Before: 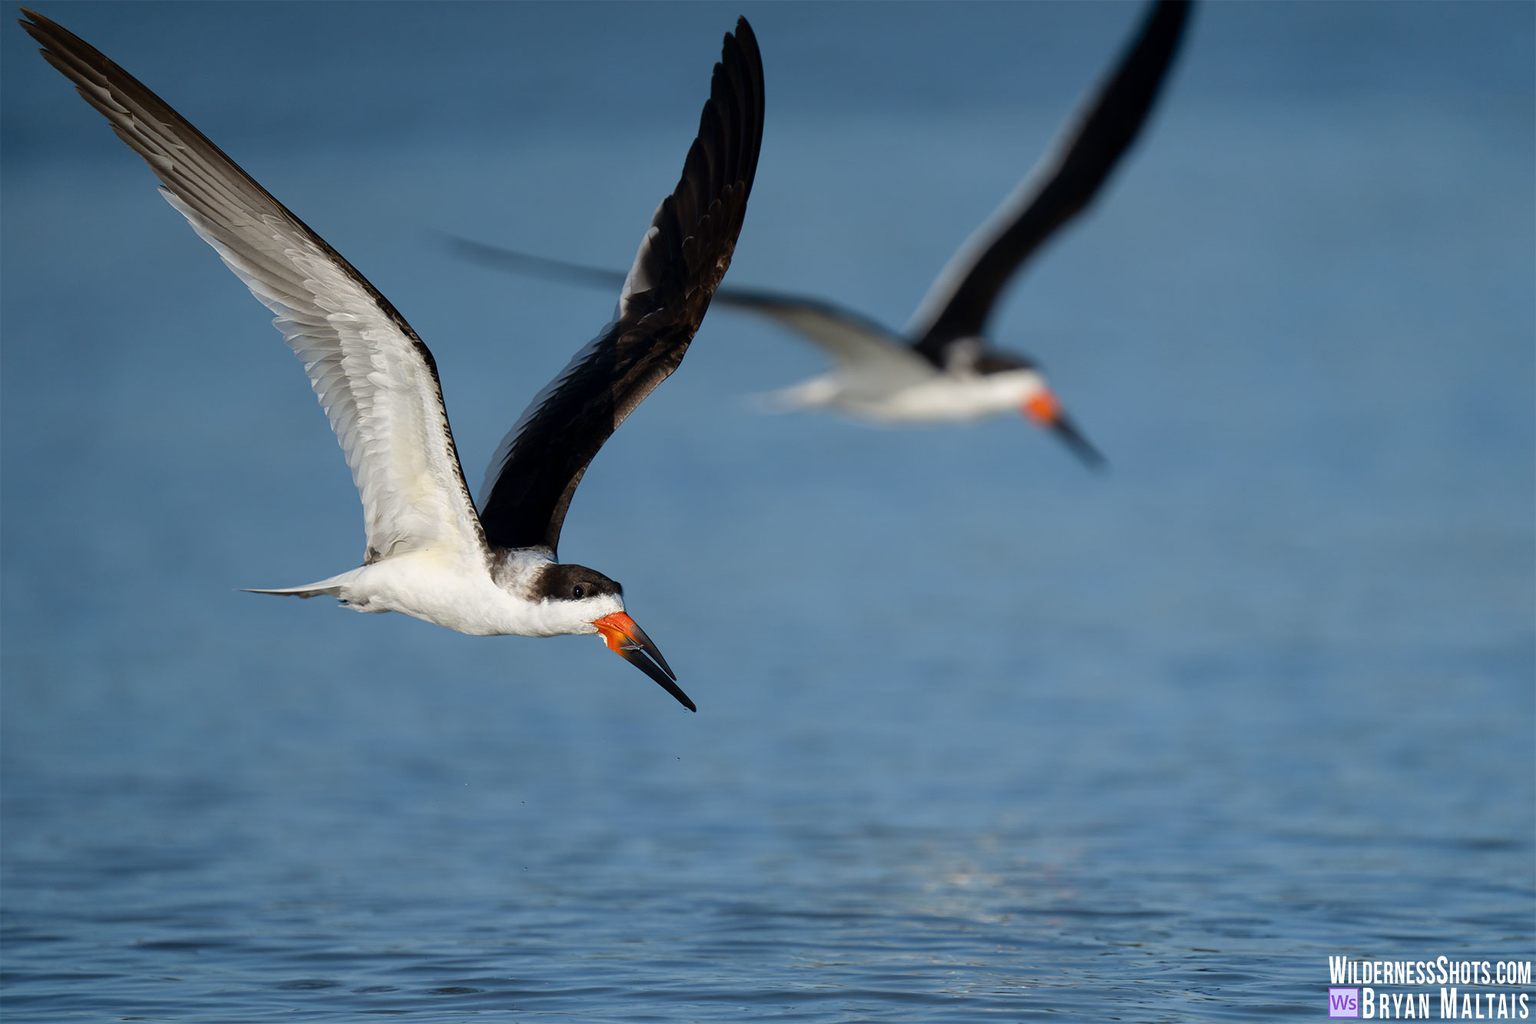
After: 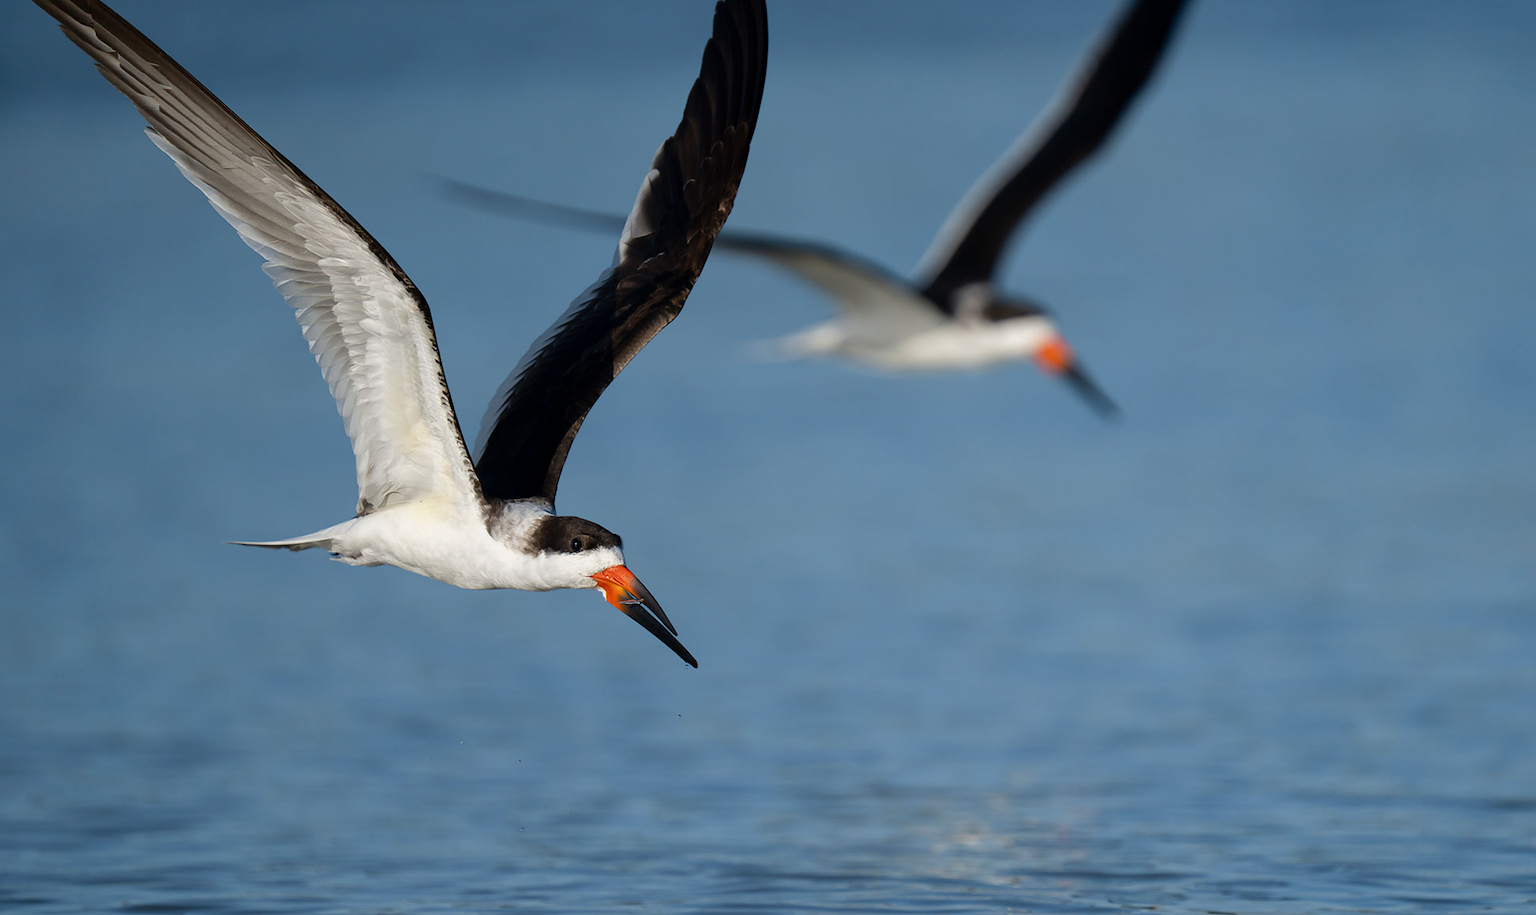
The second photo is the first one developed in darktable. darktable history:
crop: left 1.152%, top 6.116%, right 1.593%, bottom 6.882%
